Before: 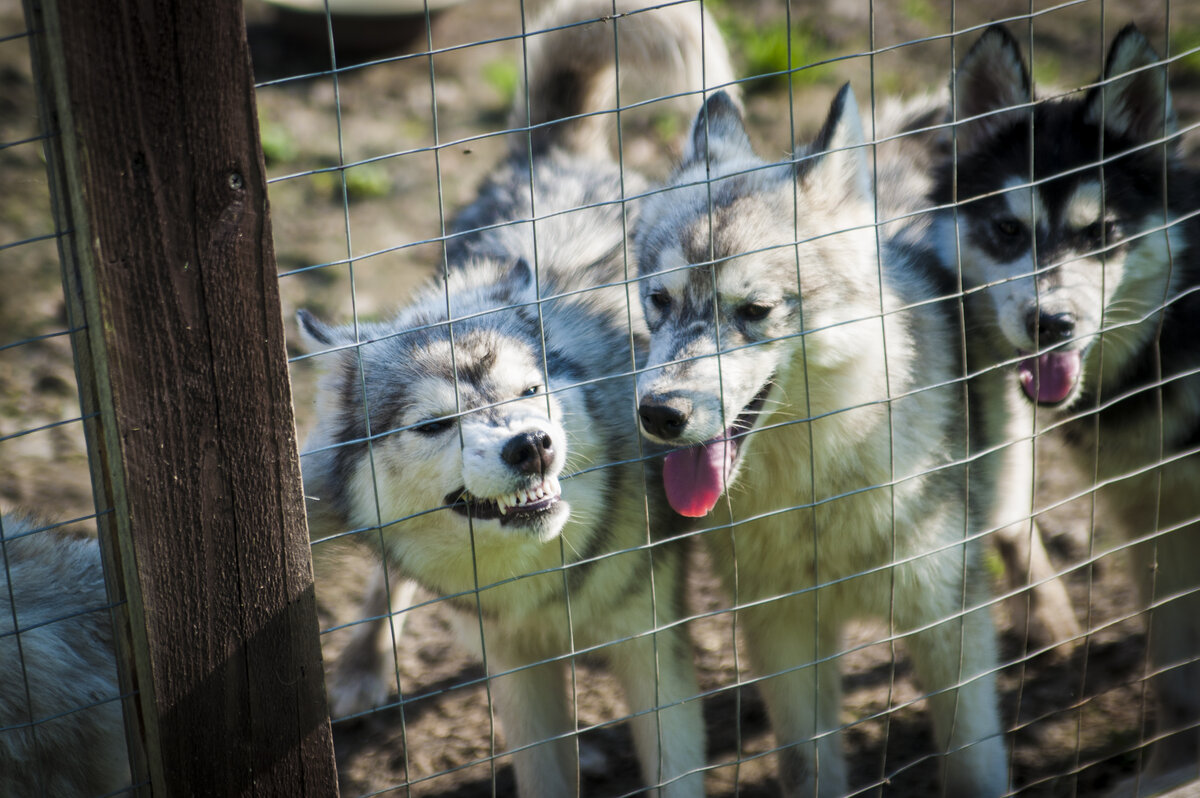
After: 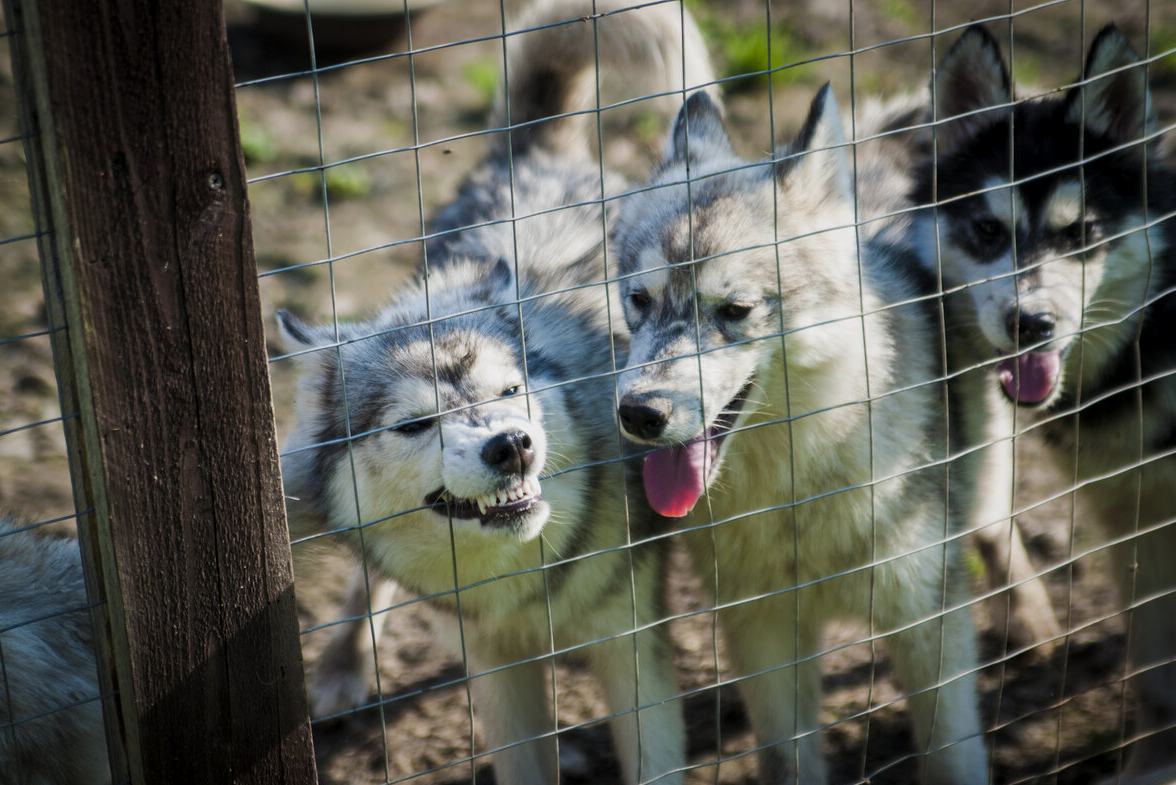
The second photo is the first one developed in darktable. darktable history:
exposure: black level correction 0.001, exposure -0.202 EV, compensate highlight preservation false
crop: left 1.682%, right 0.277%, bottom 1.626%
